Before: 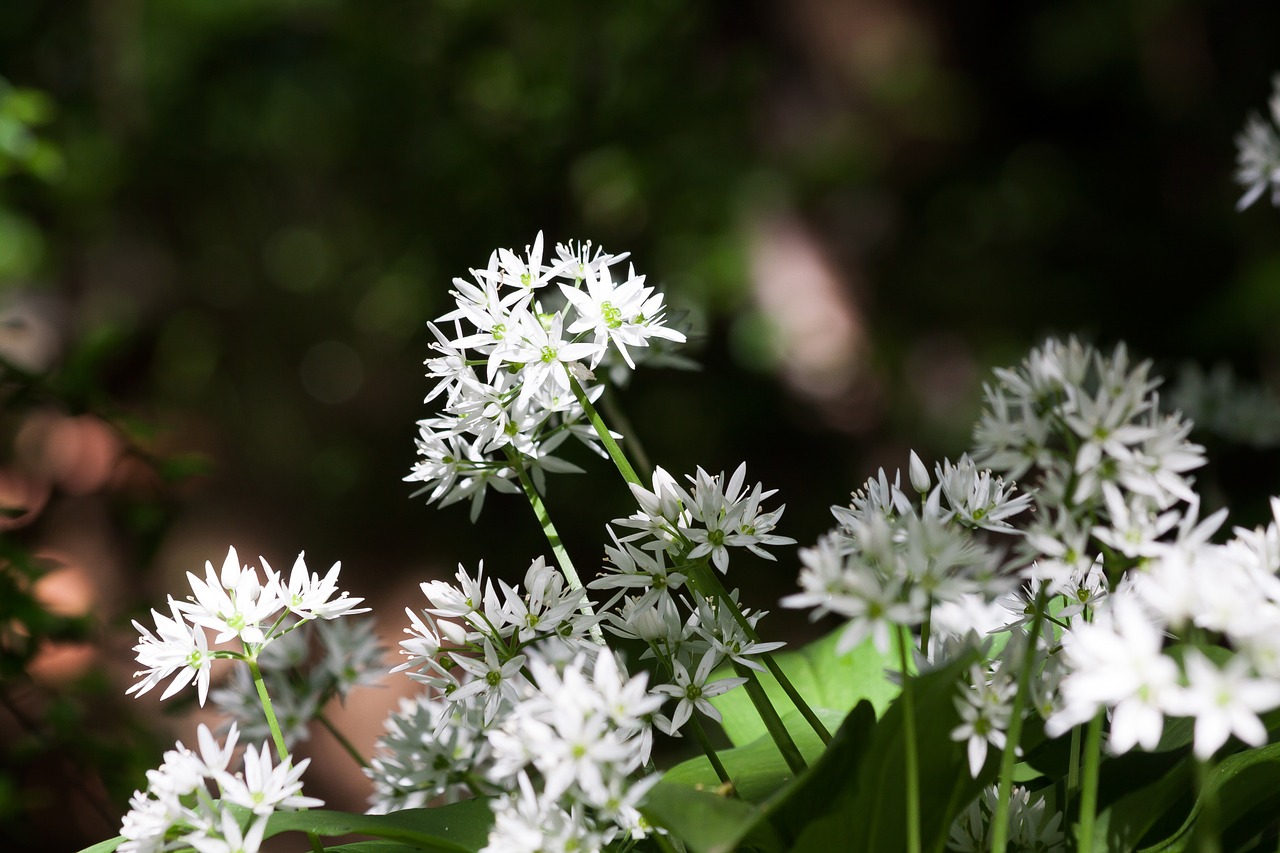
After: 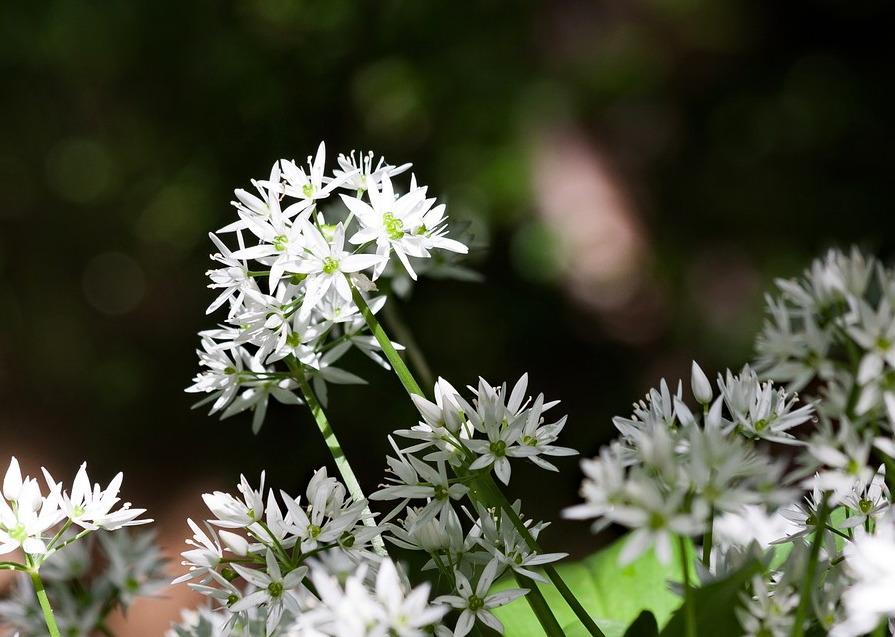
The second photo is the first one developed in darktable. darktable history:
crop and rotate: left 17.046%, top 10.659%, right 12.989%, bottom 14.553%
haze removal: compatibility mode true, adaptive false
